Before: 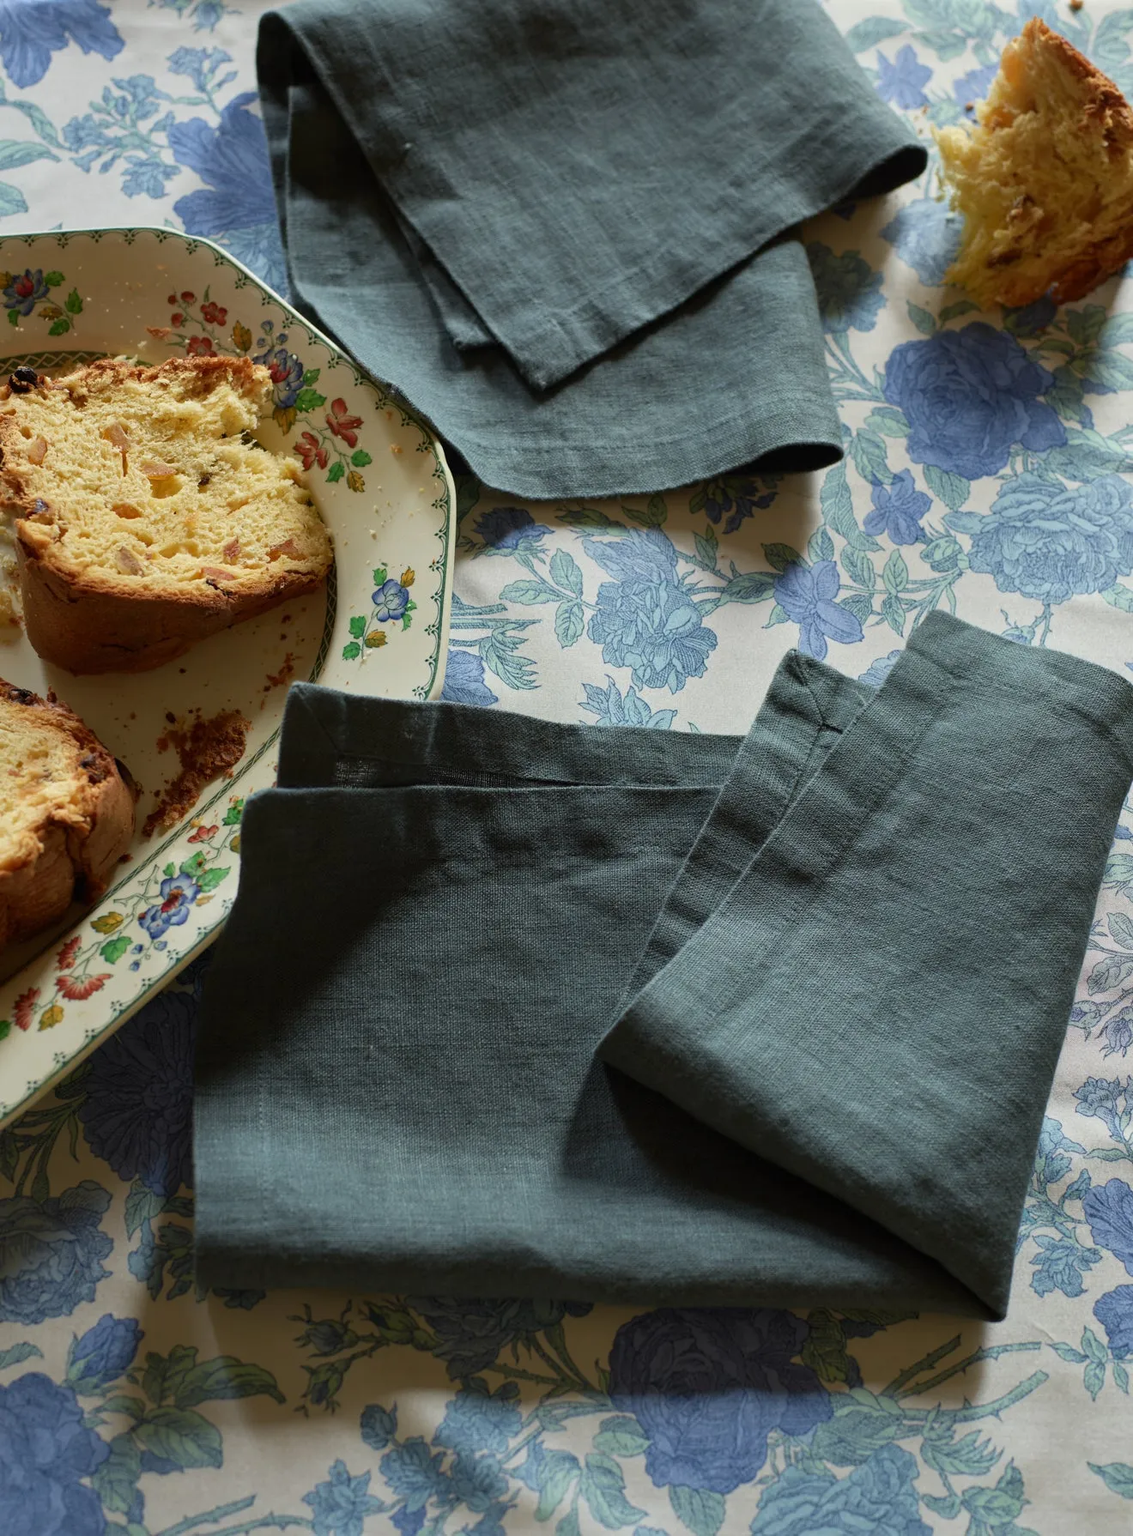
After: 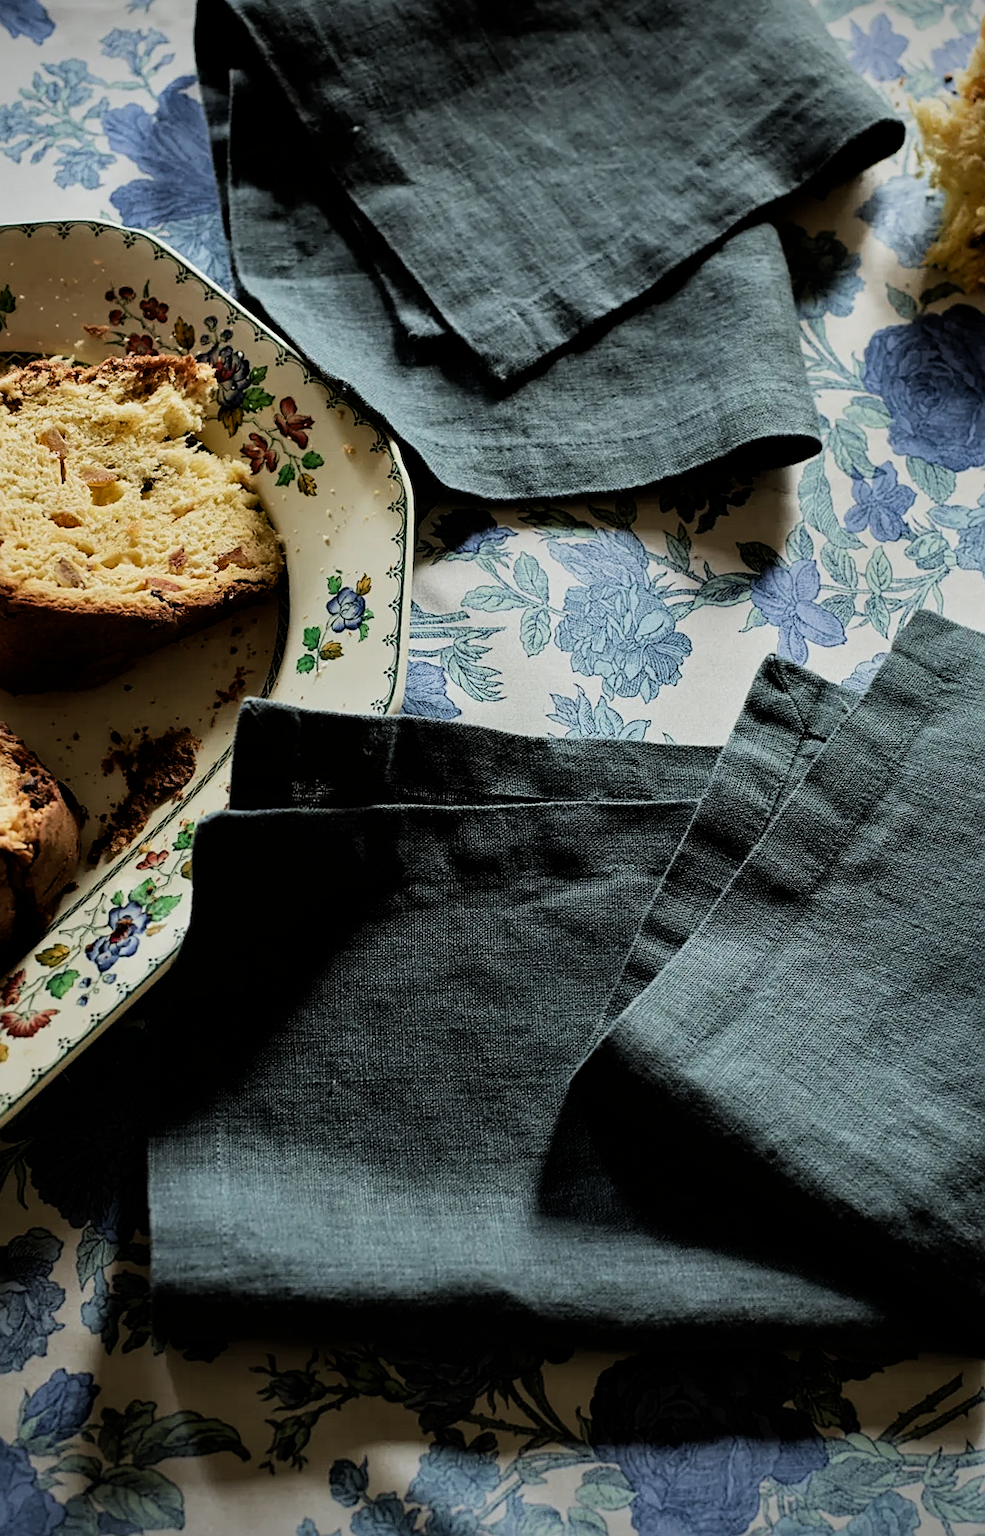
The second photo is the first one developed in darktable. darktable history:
sharpen: radius 1.967
crop and rotate: angle 1°, left 4.281%, top 0.642%, right 11.383%, bottom 2.486%
vignetting: fall-off start 97.23%, saturation -0.024, center (-0.033, -0.042), width/height ratio 1.179, unbound false
filmic rgb: black relative exposure -5 EV, hardness 2.88, contrast 1.3, highlights saturation mix -30%
contrast equalizer: y [[0.531, 0.548, 0.559, 0.557, 0.544, 0.527], [0.5 ×6], [0.5 ×6], [0 ×6], [0 ×6]]
